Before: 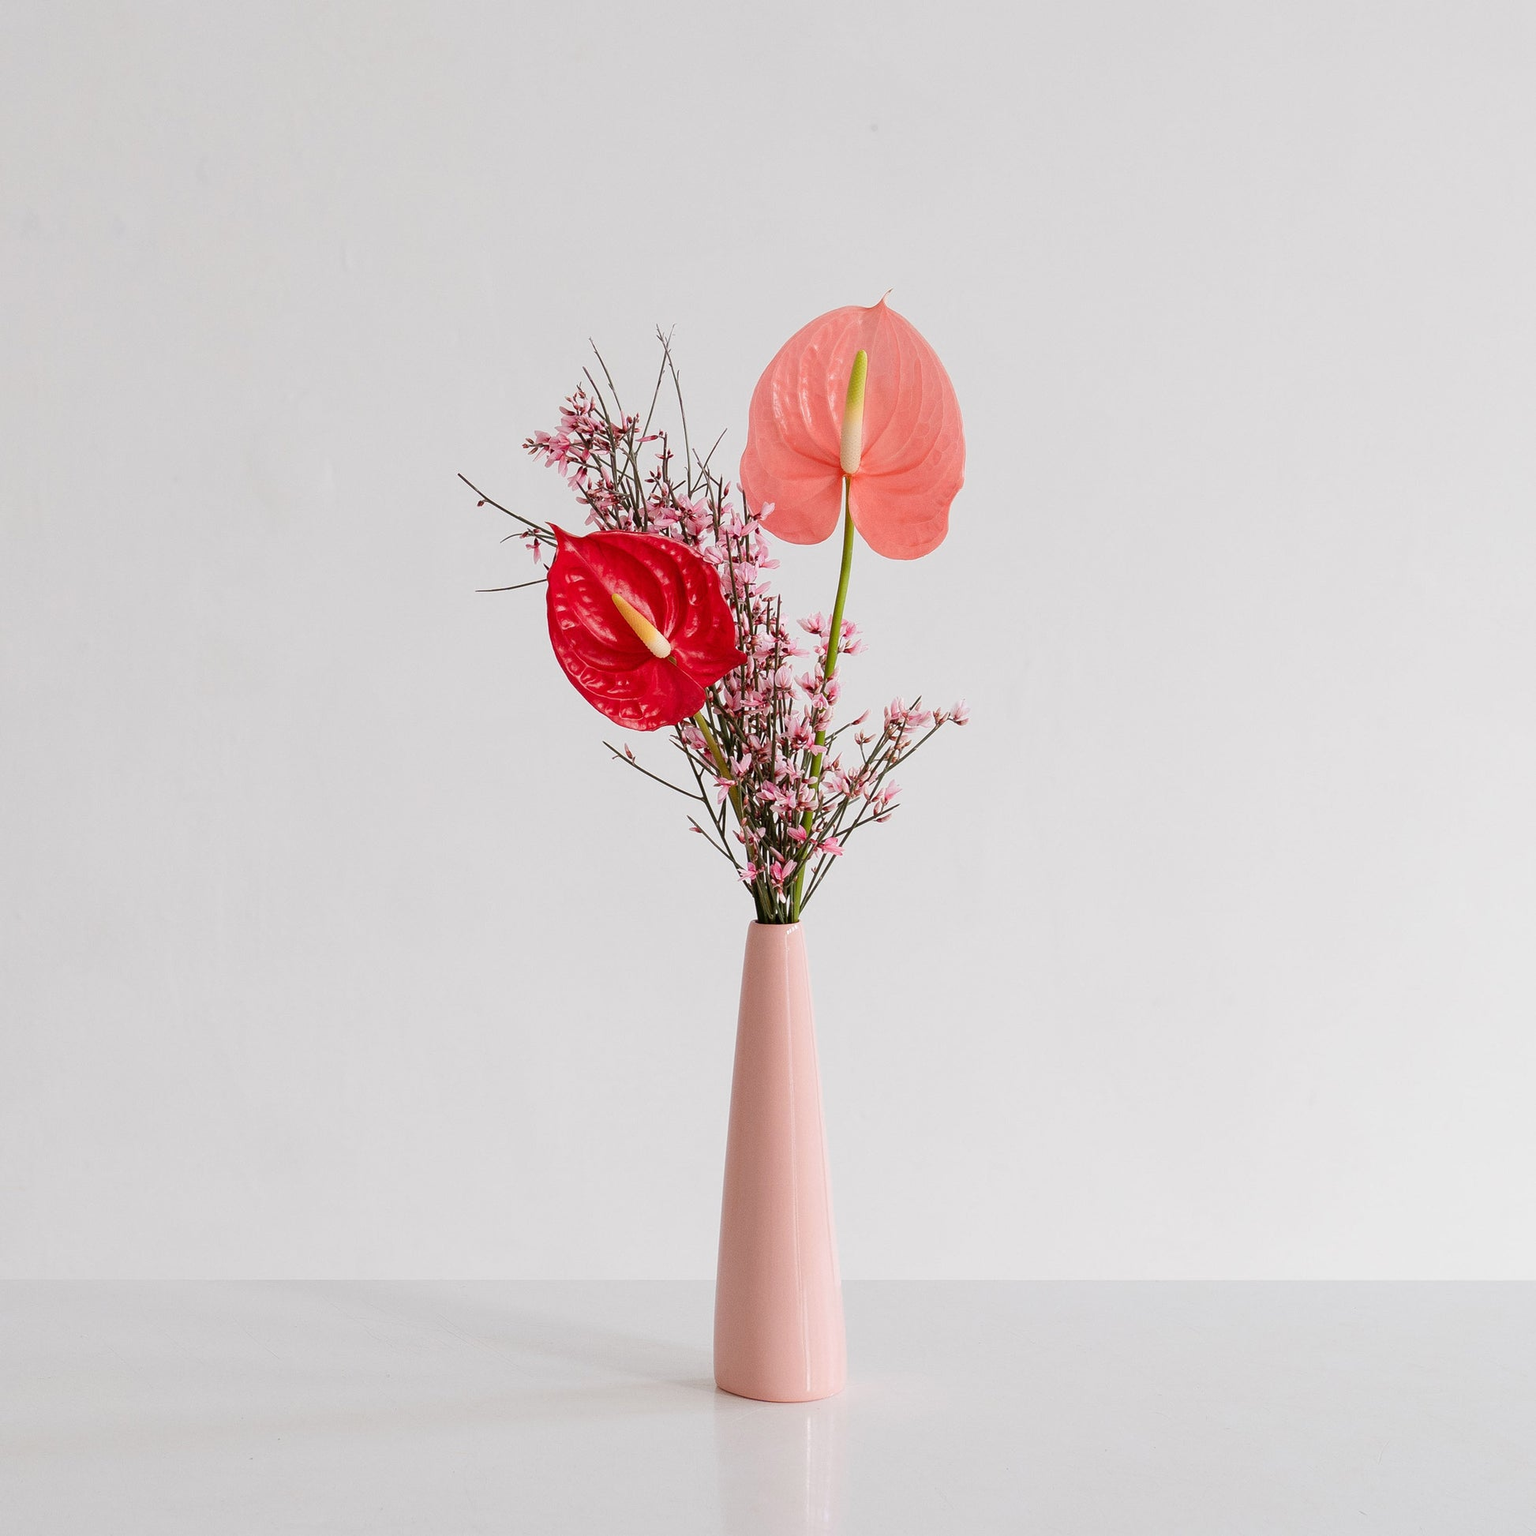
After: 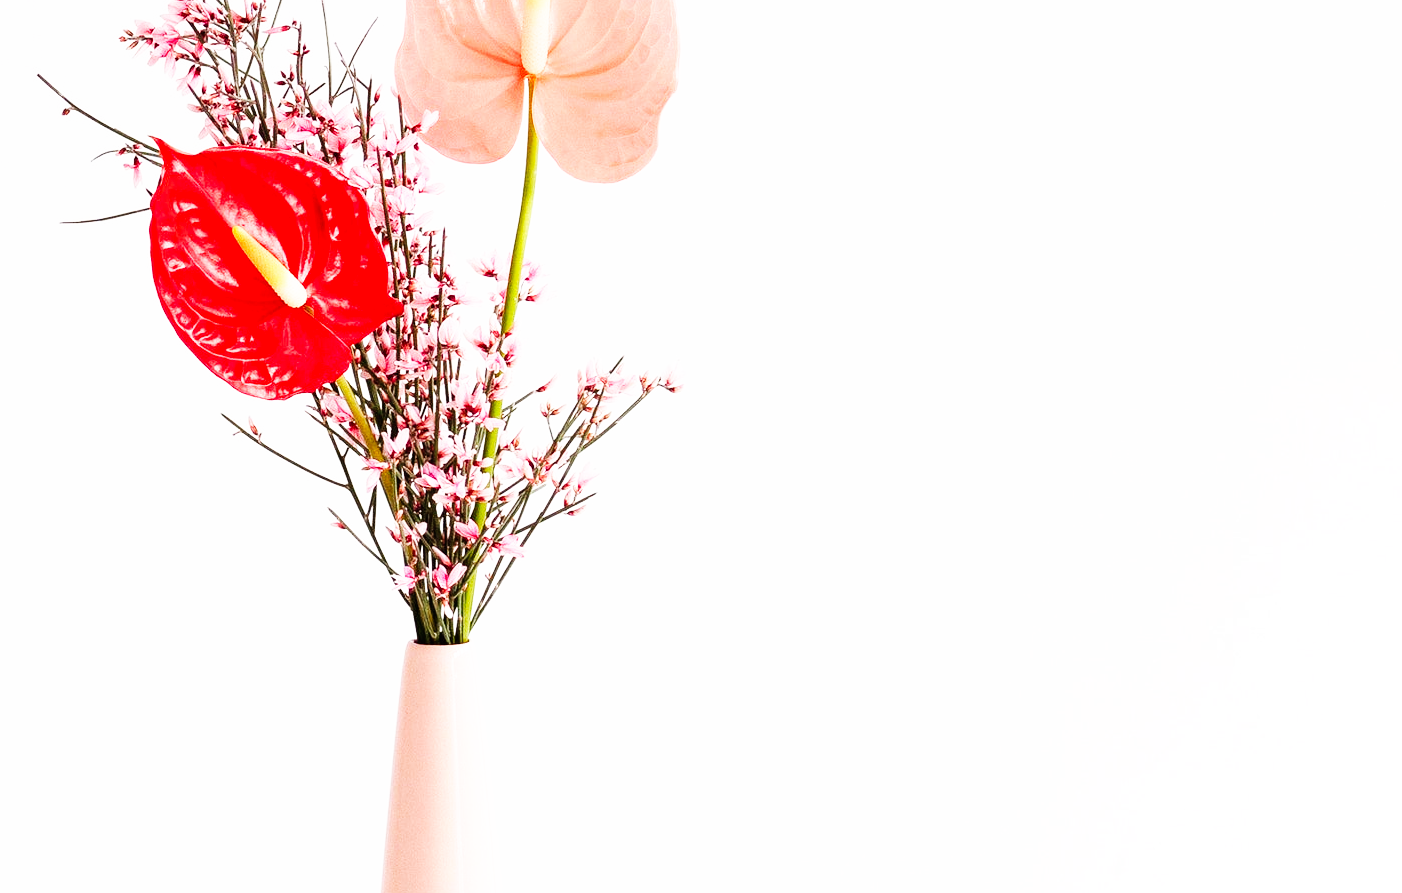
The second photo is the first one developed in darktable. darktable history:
exposure: exposure 0.258 EV, compensate highlight preservation false
crop and rotate: left 27.938%, top 27.046%, bottom 27.046%
base curve: curves: ch0 [(0, 0) (0.007, 0.004) (0.027, 0.03) (0.046, 0.07) (0.207, 0.54) (0.442, 0.872) (0.673, 0.972) (1, 1)], preserve colors none
